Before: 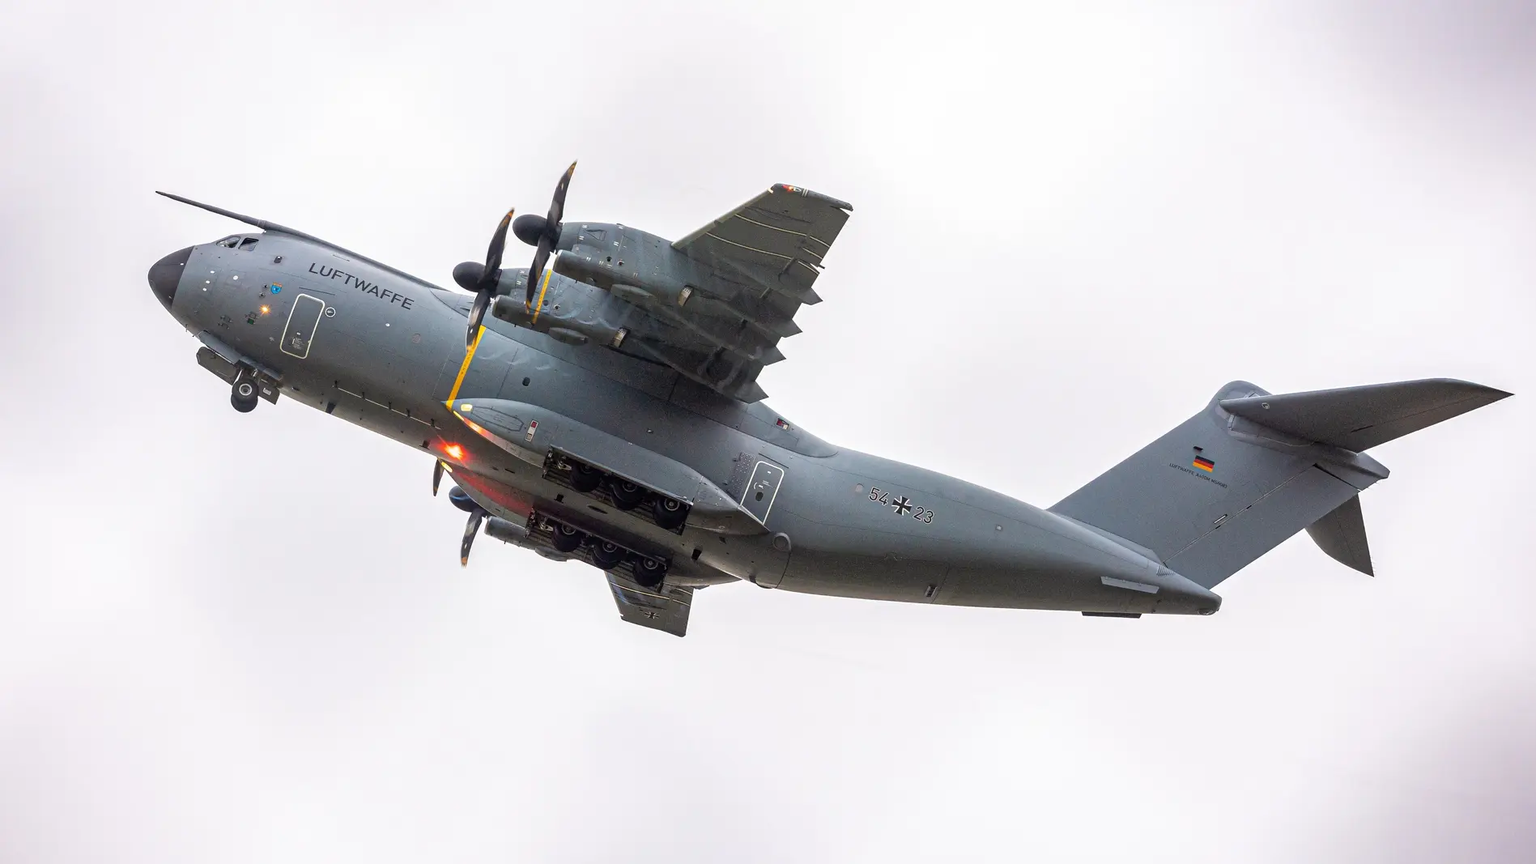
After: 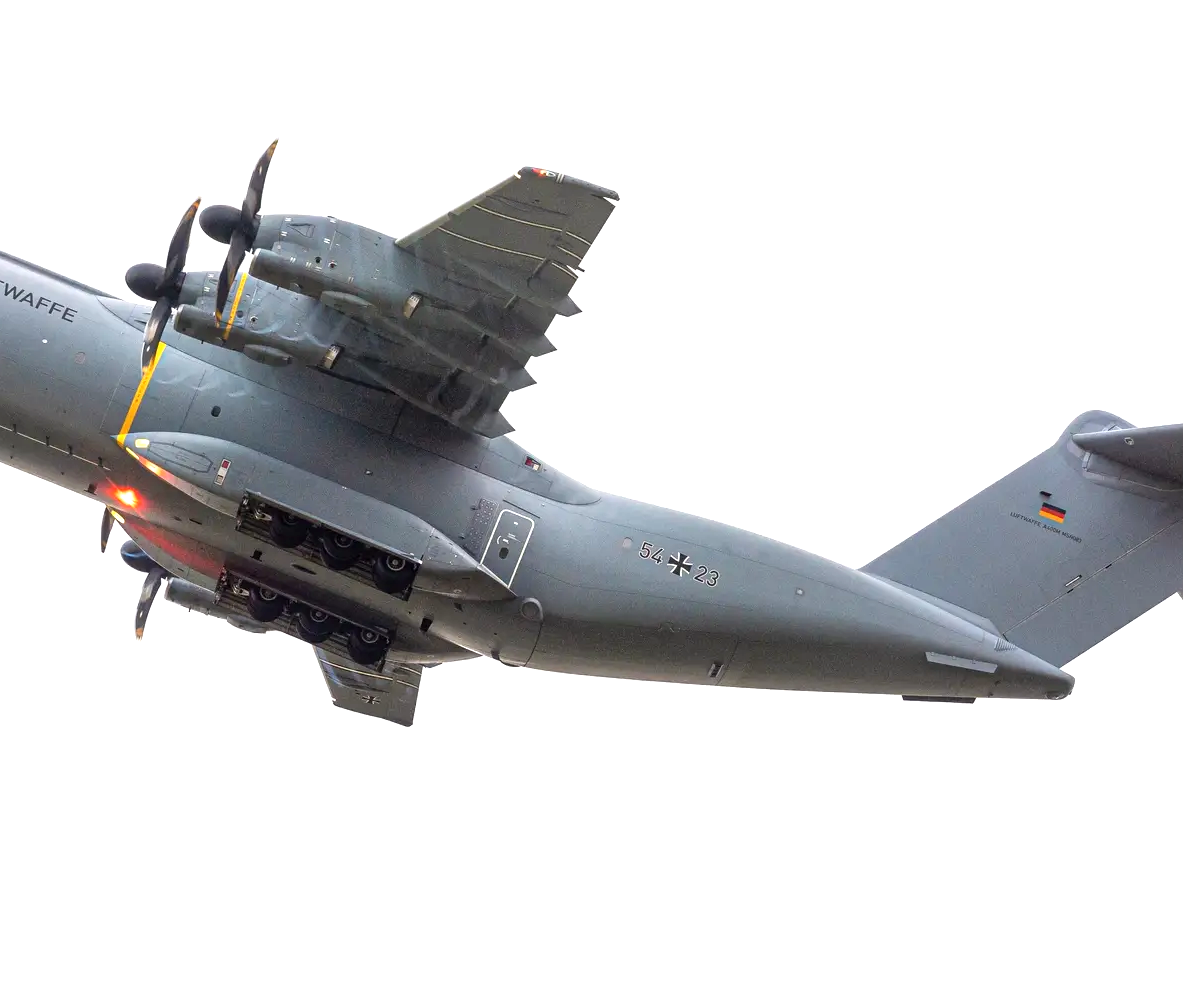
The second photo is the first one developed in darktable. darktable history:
crop and rotate: left 22.918%, top 5.629%, right 14.711%, bottom 2.247%
exposure: black level correction 0, exposure 0.5 EV, compensate highlight preservation false
